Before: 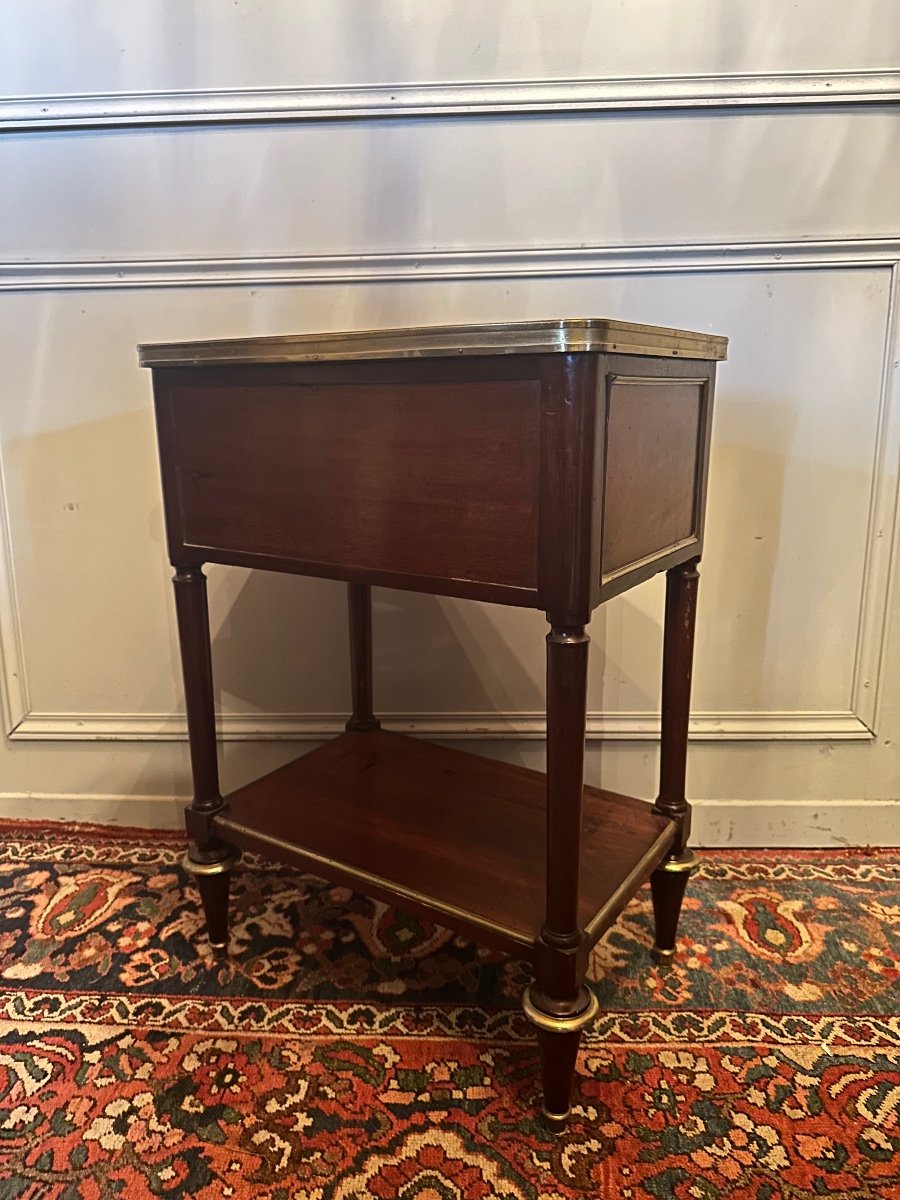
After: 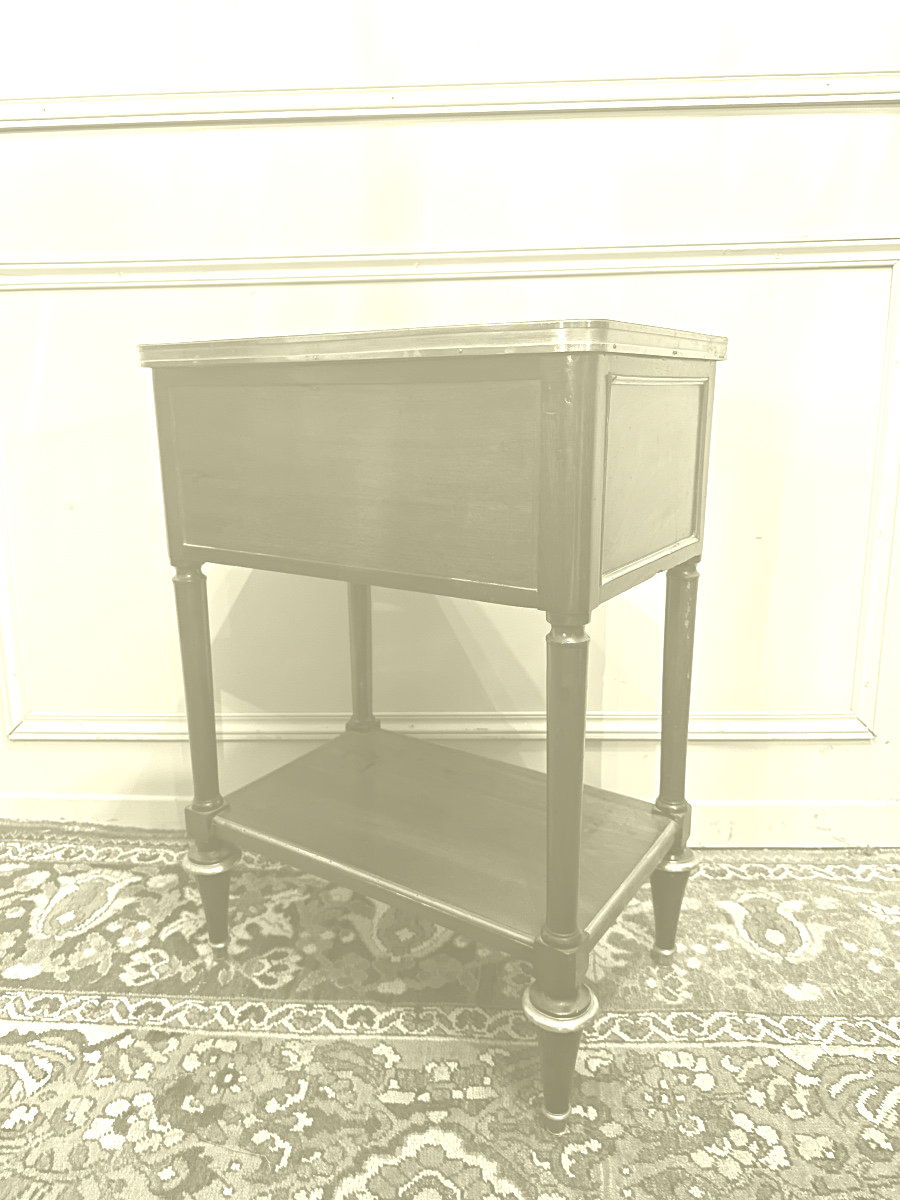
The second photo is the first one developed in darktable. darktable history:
white balance: red 0.954, blue 1.079
tone curve: curves: ch0 [(0, 0) (0.003, 0.003) (0.011, 0.011) (0.025, 0.025) (0.044, 0.044) (0.069, 0.069) (0.1, 0.099) (0.136, 0.135) (0.177, 0.176) (0.224, 0.223) (0.277, 0.275) (0.335, 0.333) (0.399, 0.396) (0.468, 0.465) (0.543, 0.545) (0.623, 0.625) (0.709, 0.71) (0.801, 0.801) (0.898, 0.898) (1, 1)], preserve colors none
colorize: hue 43.2°, saturation 40%, version 1
exposure: black level correction 0.001, exposure 1.129 EV, compensate exposure bias true, compensate highlight preservation false
